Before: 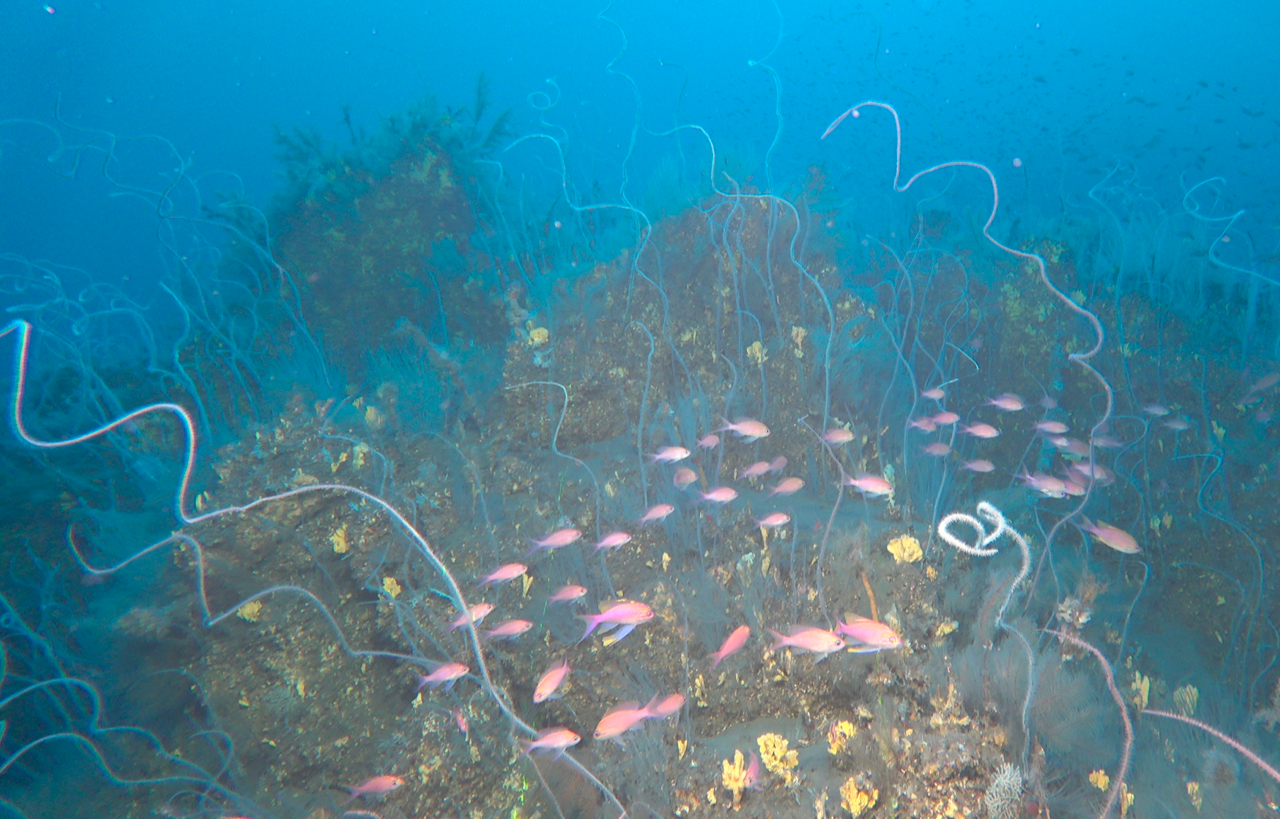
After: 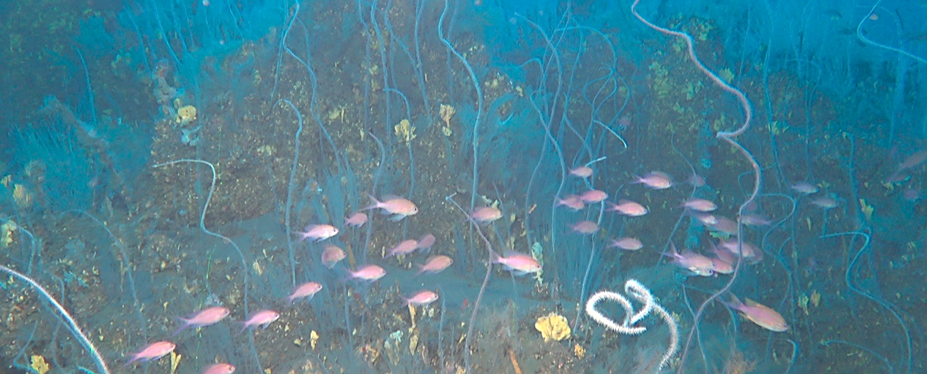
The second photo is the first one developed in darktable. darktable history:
crop and rotate: left 27.541%, top 27.171%, bottom 27.079%
sharpen: on, module defaults
